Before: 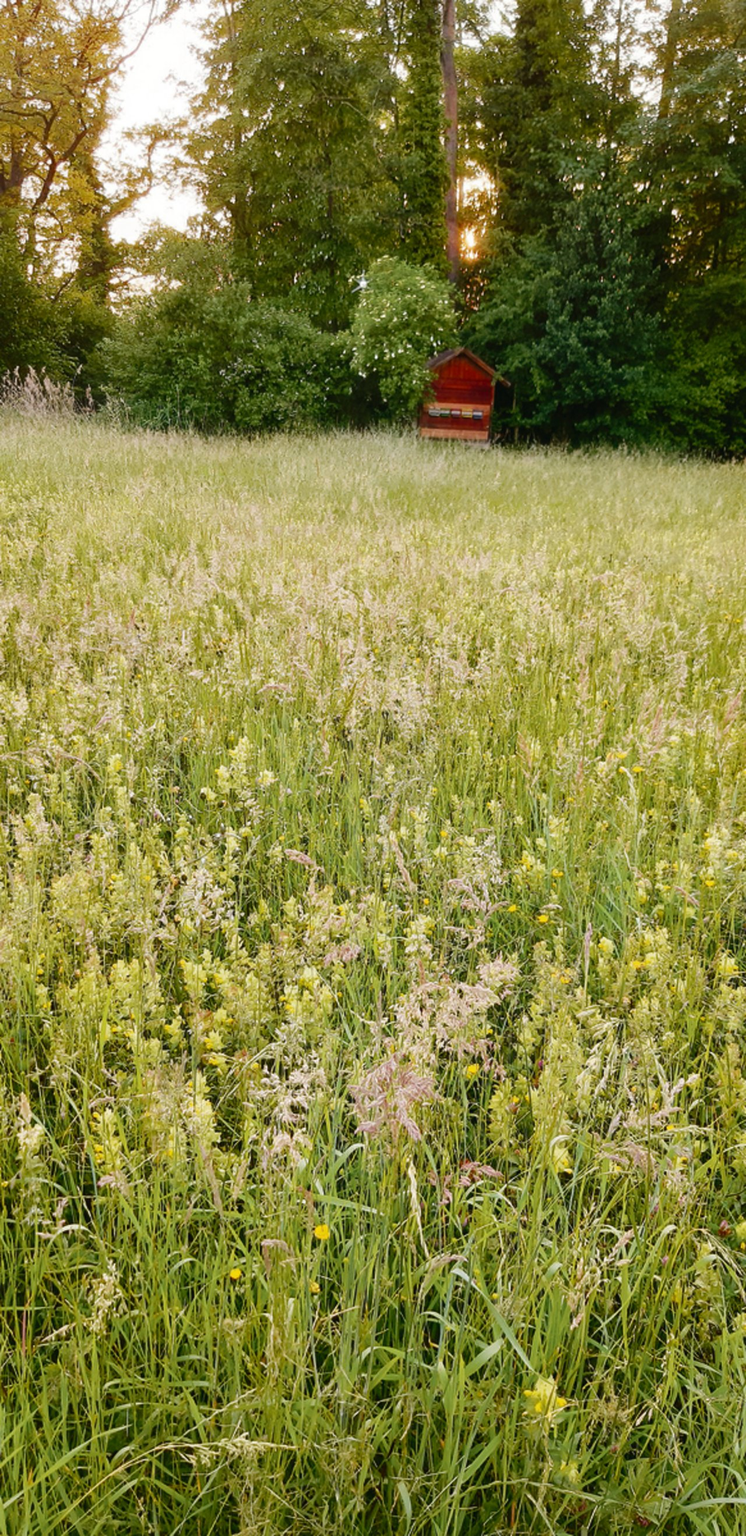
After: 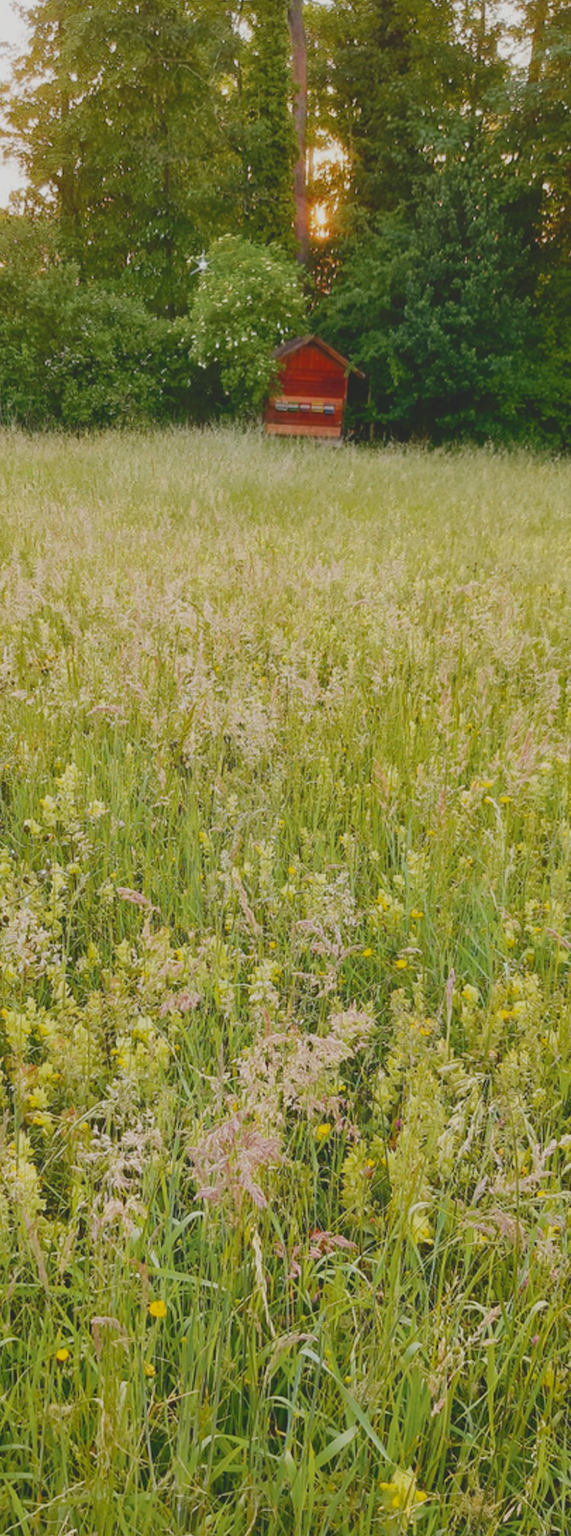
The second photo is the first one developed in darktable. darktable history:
crop and rotate: left 24.034%, top 2.838%, right 6.406%, bottom 6.299%
contrast brightness saturation: contrast -0.28
exposure: compensate highlight preservation false
